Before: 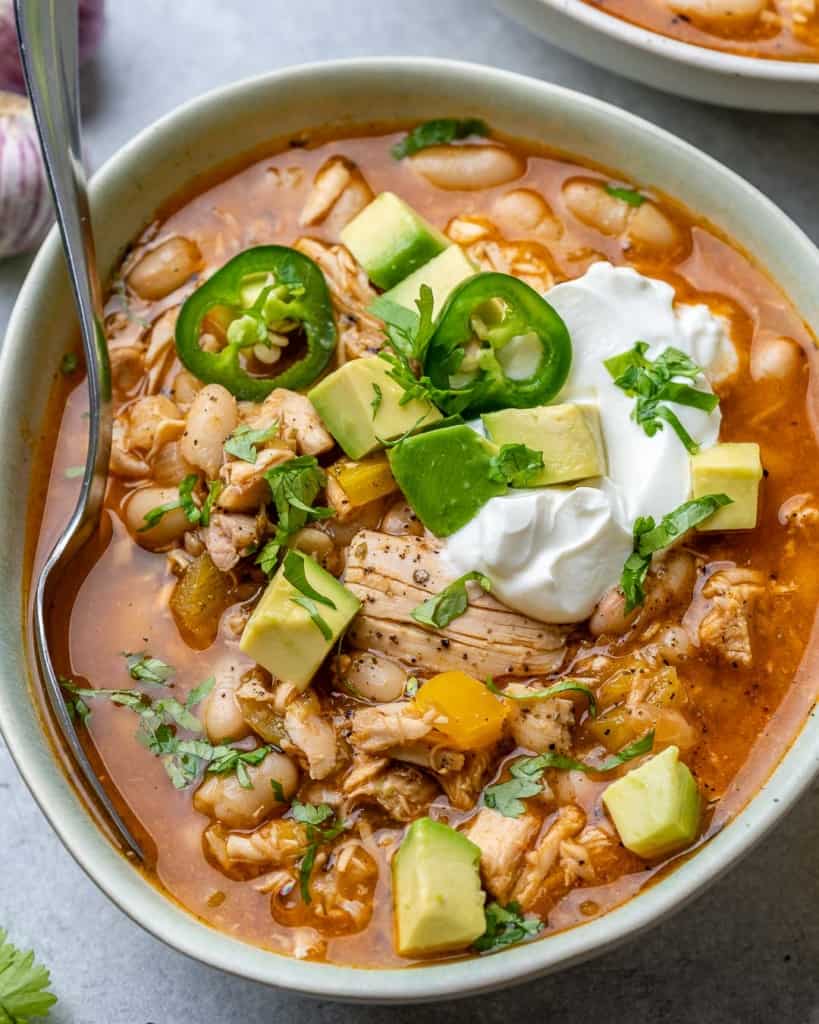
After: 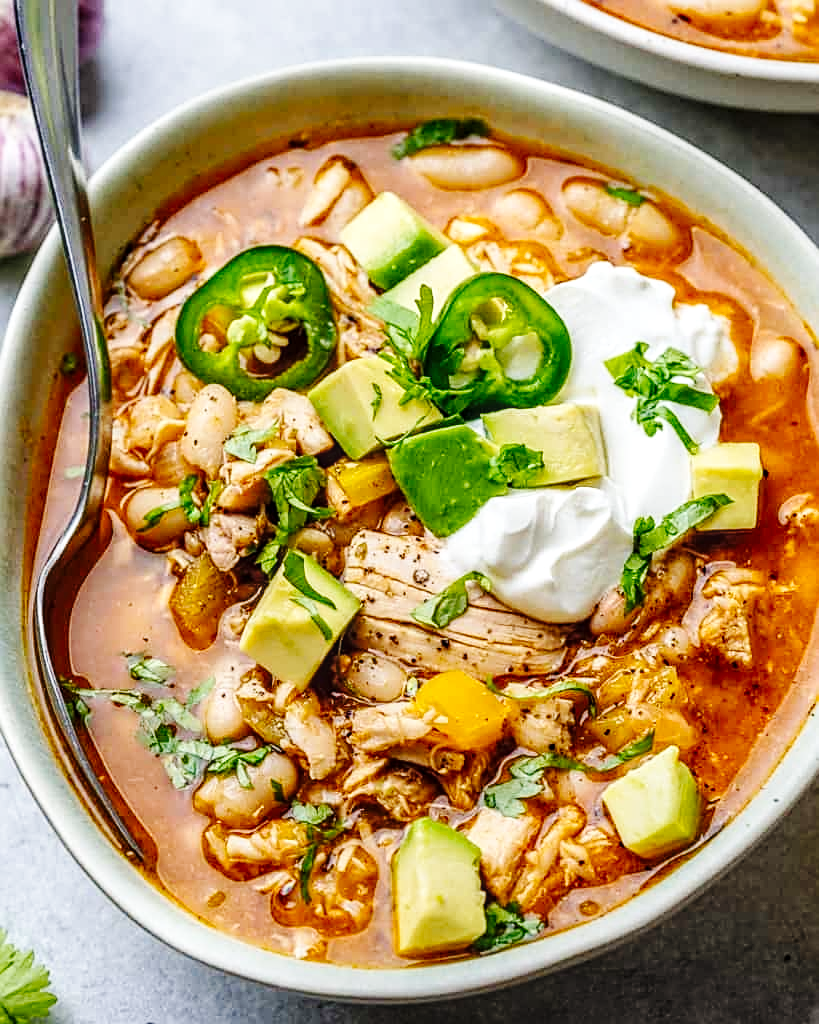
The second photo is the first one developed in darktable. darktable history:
base curve: curves: ch0 [(0, 0) (0.036, 0.025) (0.121, 0.166) (0.206, 0.329) (0.605, 0.79) (1, 1)], preserve colors none
local contrast: on, module defaults
exposure: compensate highlight preservation false
sharpen: on, module defaults
